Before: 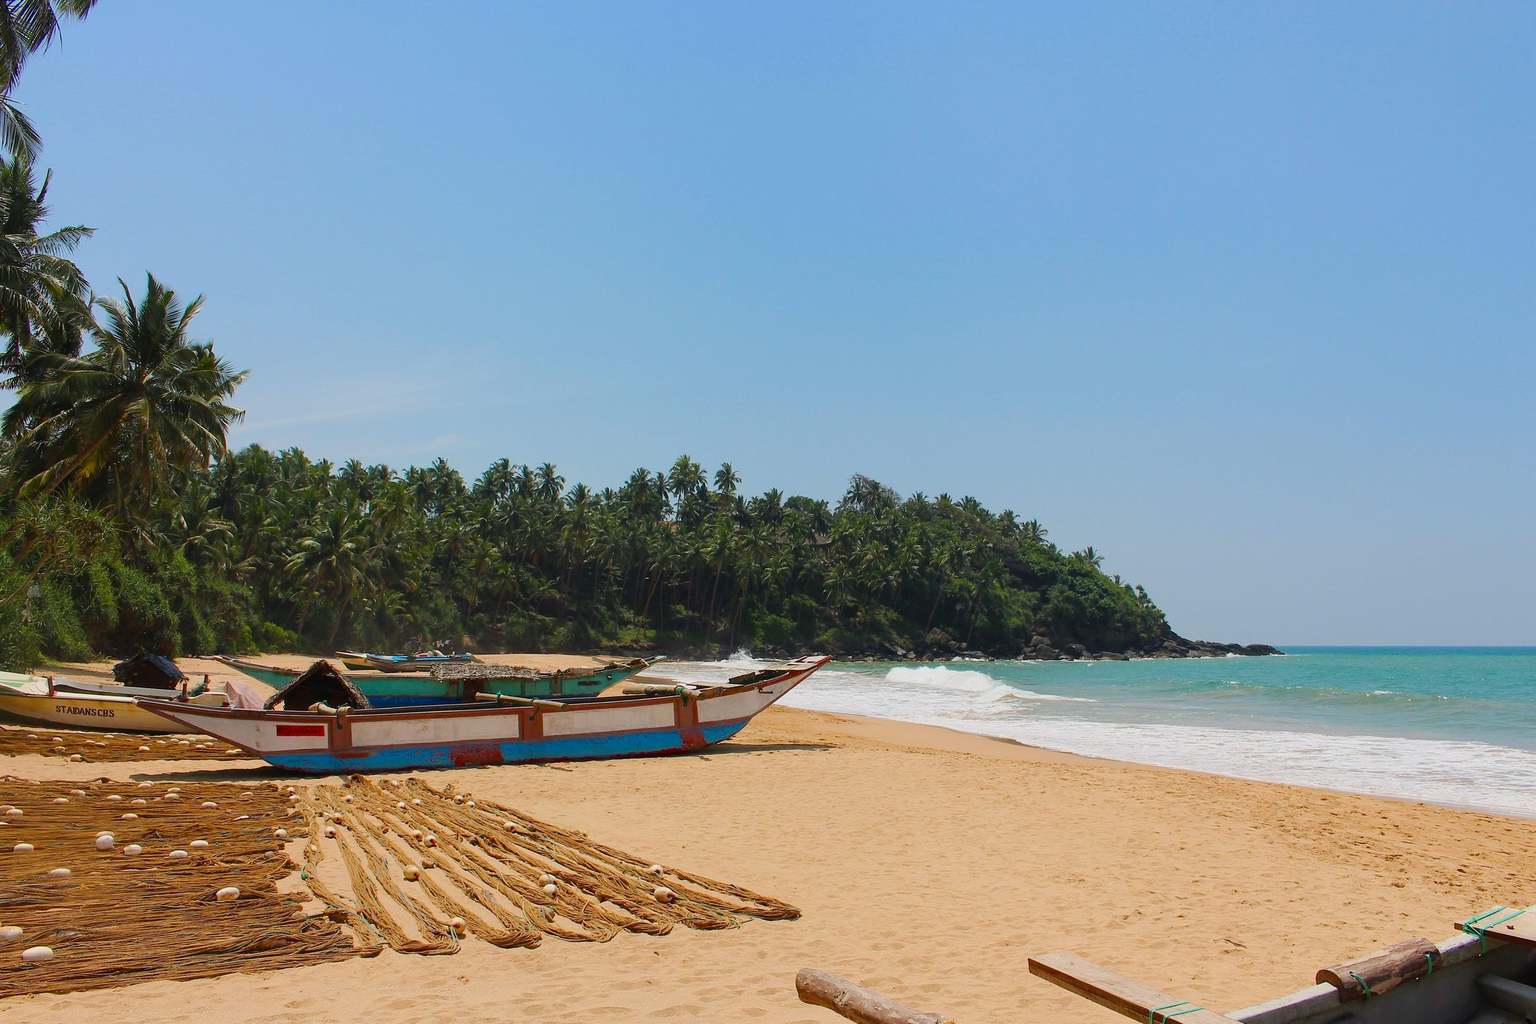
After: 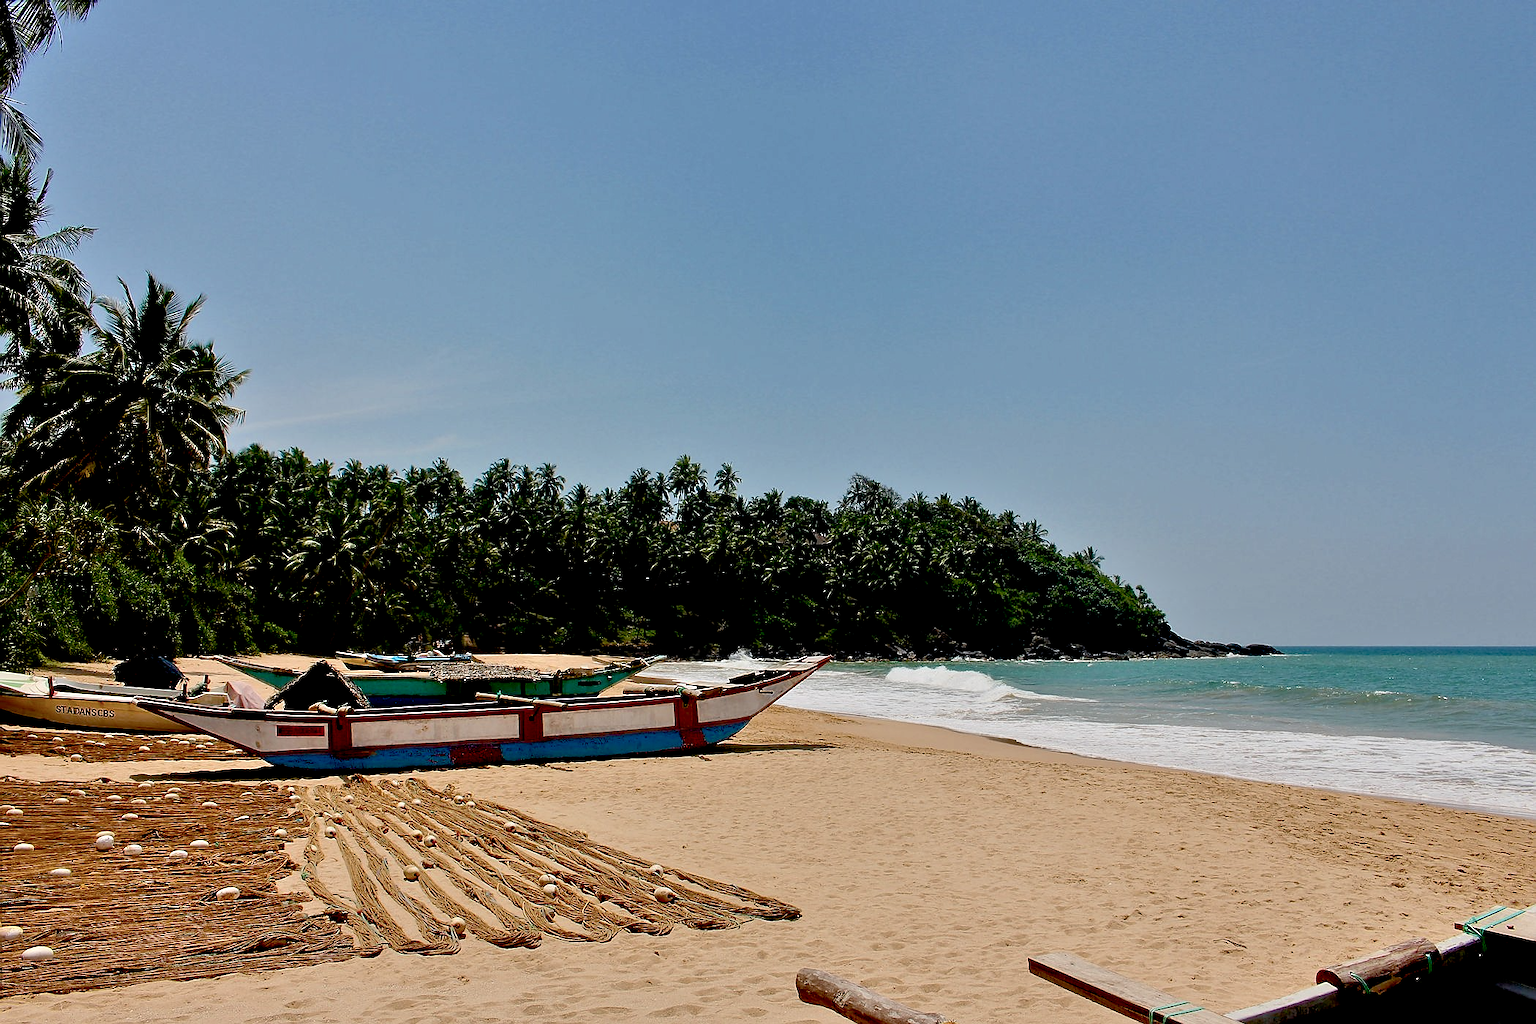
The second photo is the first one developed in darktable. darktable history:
exposure: black level correction 0.046, exposure -0.228 EV, compensate highlight preservation false
sharpen: radius 0.969, amount 0.604
tone equalizer: -7 EV 0.15 EV, -6 EV 0.6 EV, -5 EV 1.15 EV, -4 EV 1.33 EV, -3 EV 1.15 EV, -2 EV 0.6 EV, -1 EV 0.15 EV, mask exposure compensation -0.5 EV
color balance rgb: perceptual saturation grading › highlights -31.88%, perceptual saturation grading › mid-tones 5.8%, perceptual saturation grading › shadows 18.12%, perceptual brilliance grading › highlights 3.62%, perceptual brilliance grading › mid-tones -18.12%, perceptual brilliance grading › shadows -41.3%
